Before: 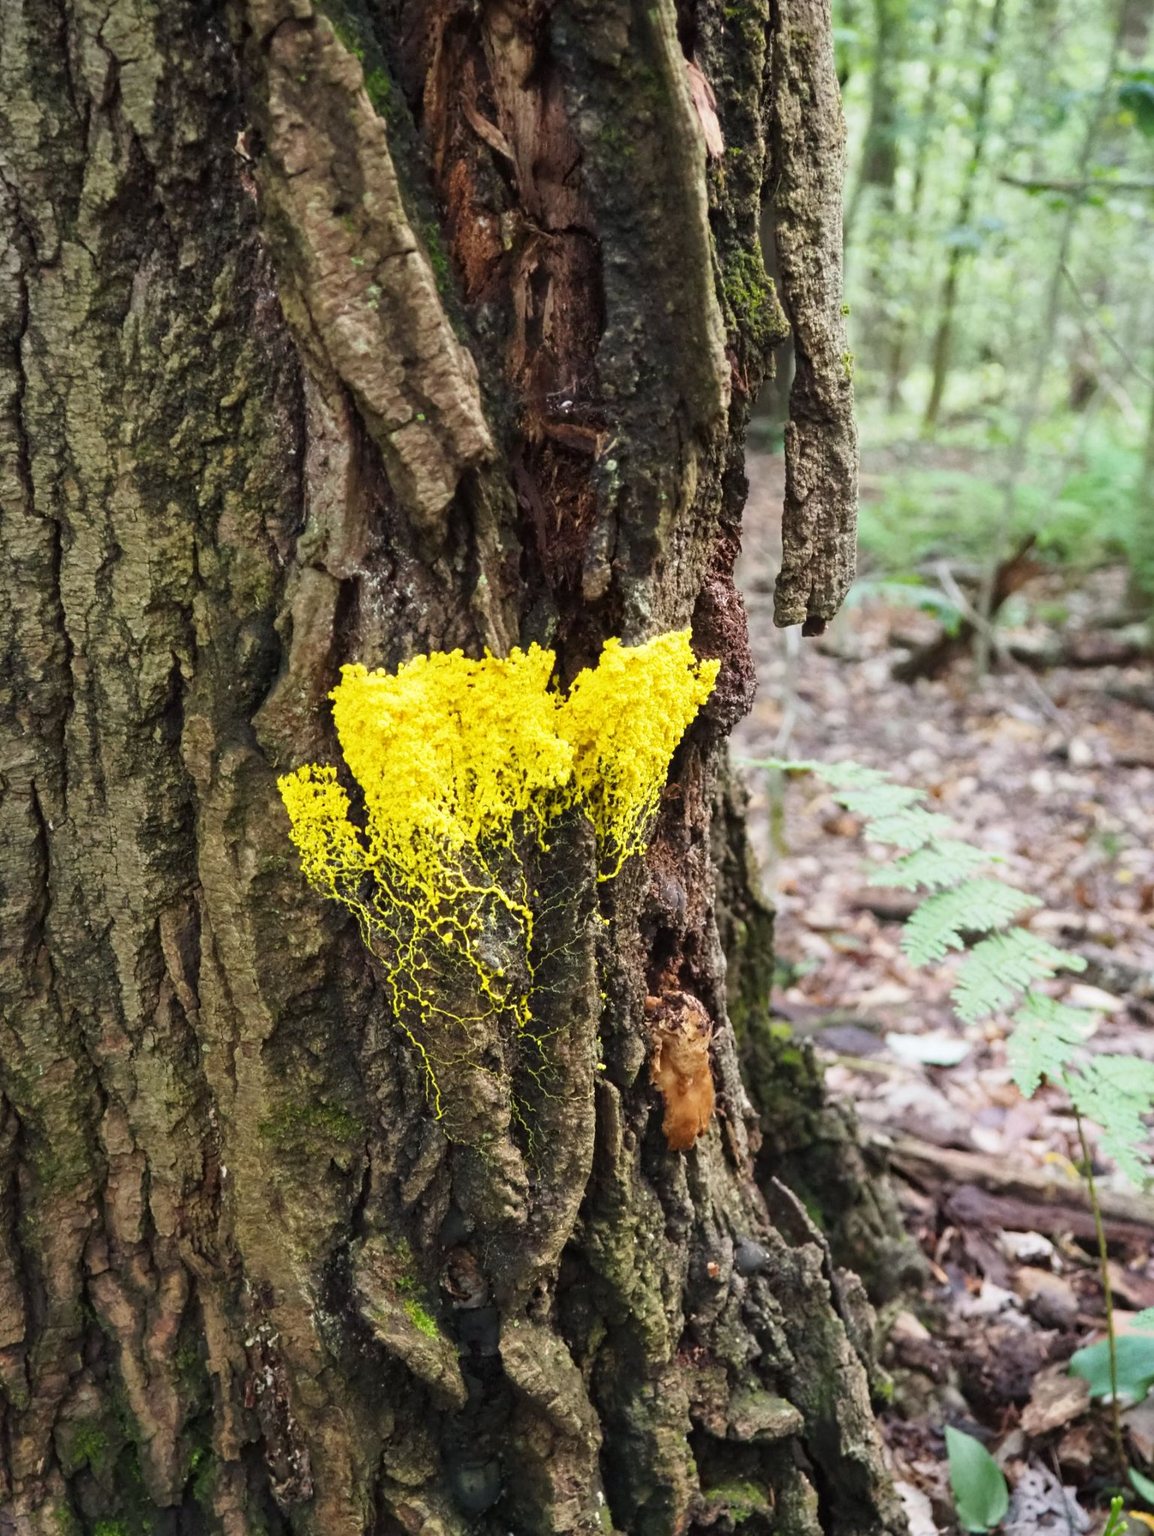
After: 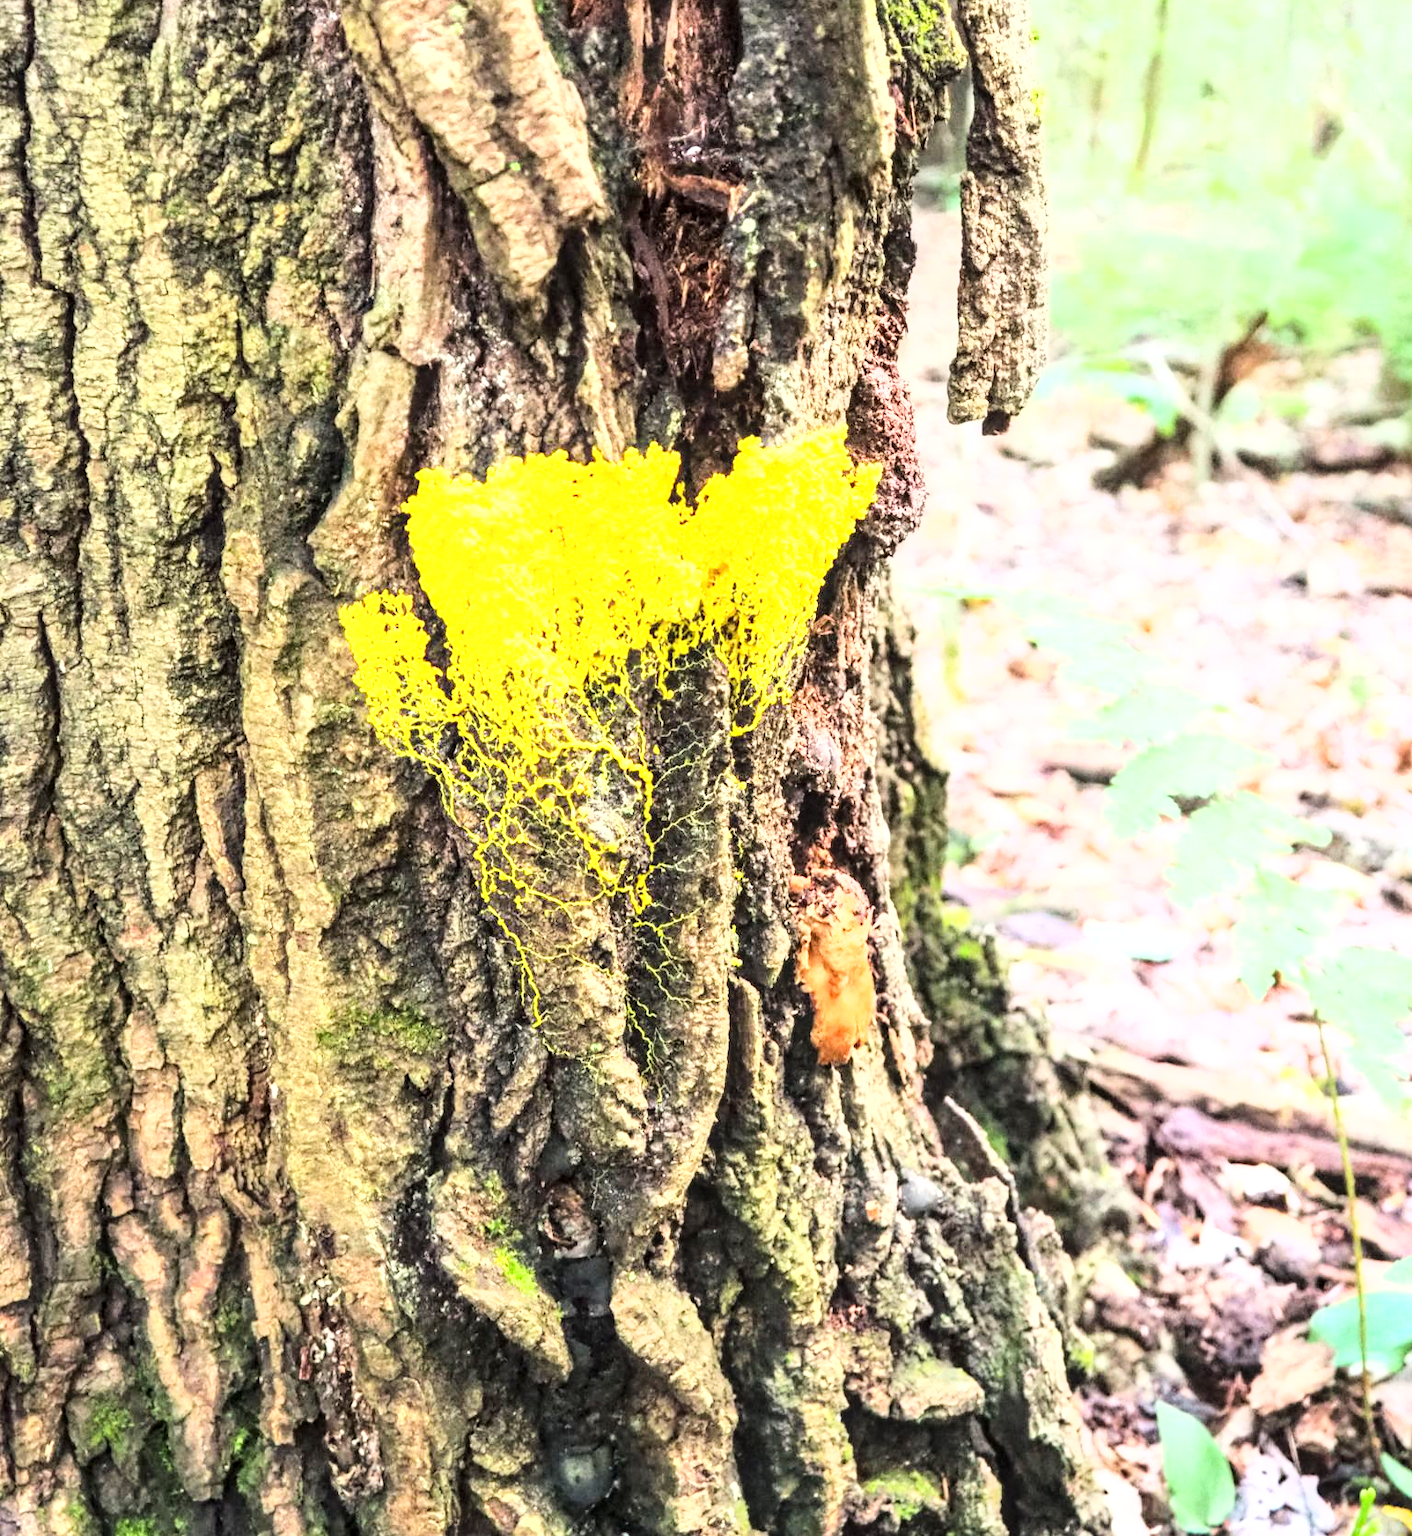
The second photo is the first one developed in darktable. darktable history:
crop and rotate: top 18.317%
exposure: black level correction 0, exposure 1.024 EV, compensate highlight preservation false
base curve: curves: ch0 [(0, 0.003) (0.001, 0.002) (0.006, 0.004) (0.02, 0.022) (0.048, 0.086) (0.094, 0.234) (0.162, 0.431) (0.258, 0.629) (0.385, 0.8) (0.548, 0.918) (0.751, 0.988) (1, 1)]
local contrast: detail 130%
